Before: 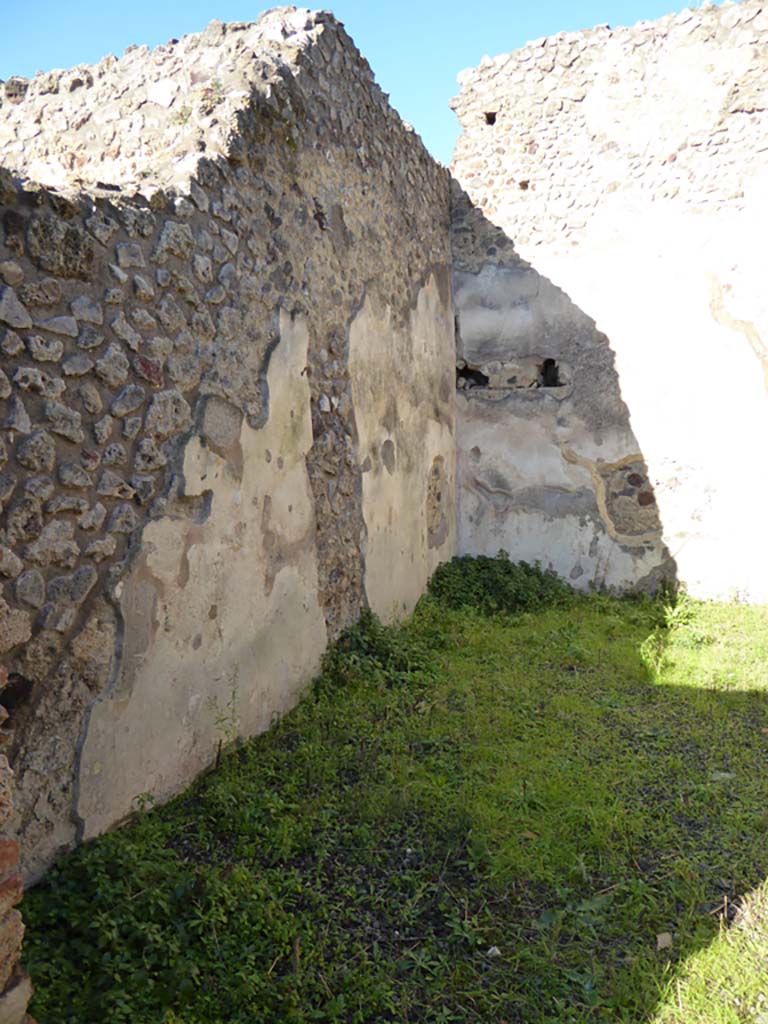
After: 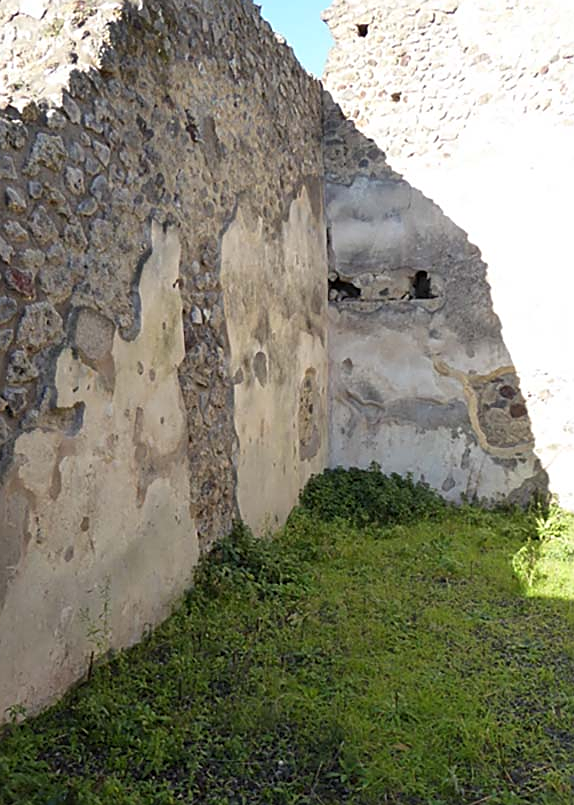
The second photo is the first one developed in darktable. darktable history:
exposure: compensate highlight preservation false
crop: left 16.753%, top 8.652%, right 8.415%, bottom 12.639%
sharpen: on, module defaults
